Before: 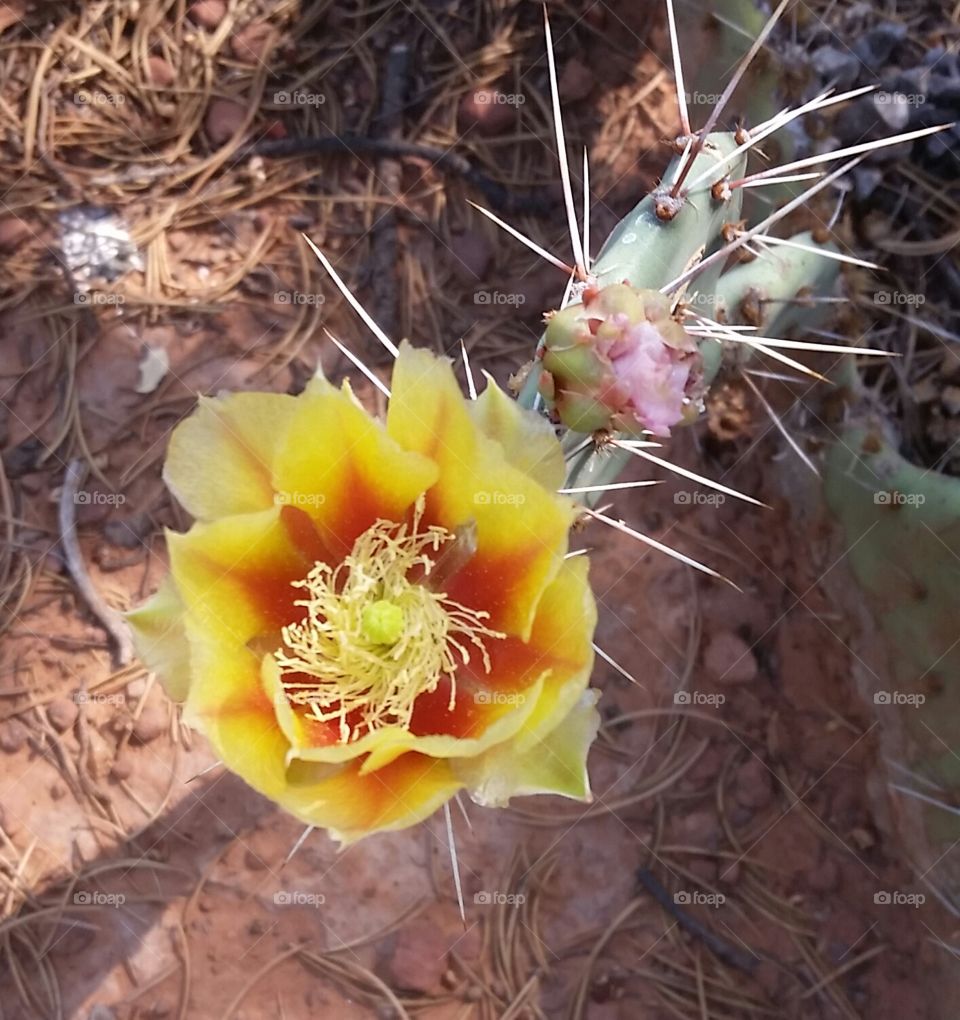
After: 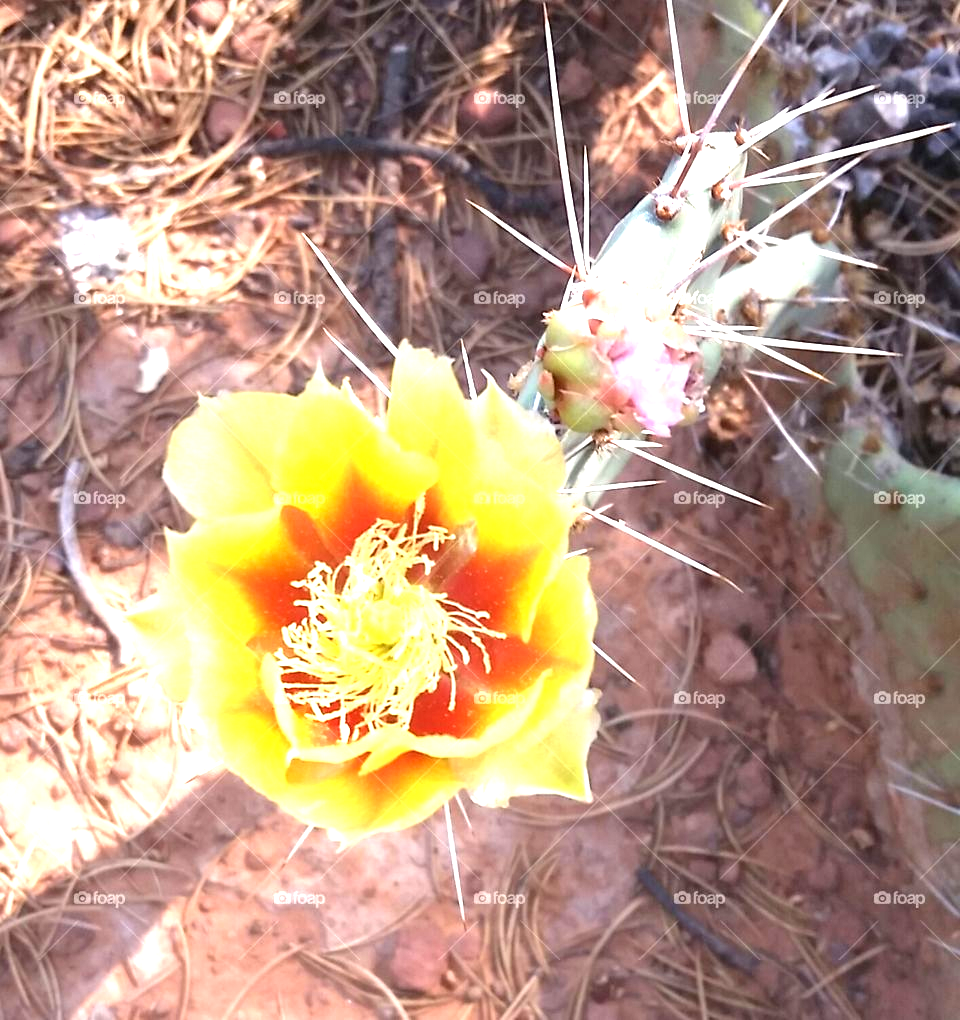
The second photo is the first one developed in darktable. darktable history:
exposure: exposure 1.491 EV, compensate exposure bias true, compensate highlight preservation false
local contrast: mode bilateral grid, contrast 16, coarseness 36, detail 106%, midtone range 0.2
